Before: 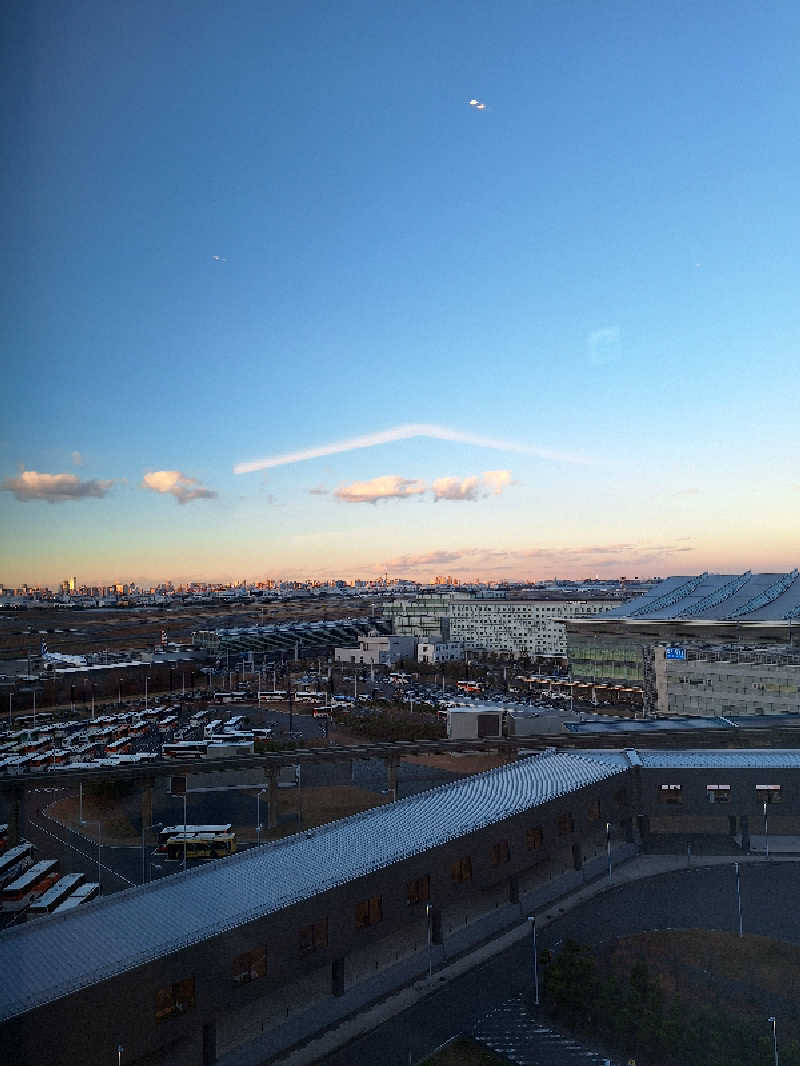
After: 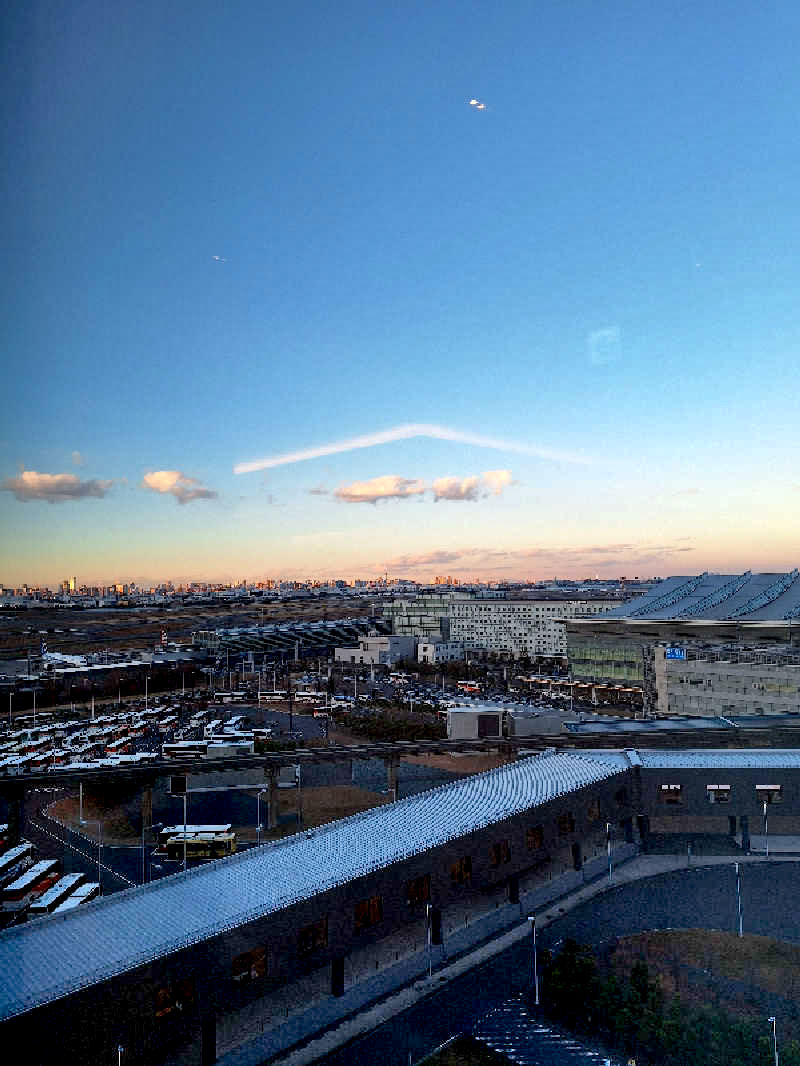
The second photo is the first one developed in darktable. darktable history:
exposure: black level correction 0.007, exposure 0.105 EV, compensate exposure bias true, compensate highlight preservation false
shadows and highlights: highlights color adjustment 45.71%, soften with gaussian
